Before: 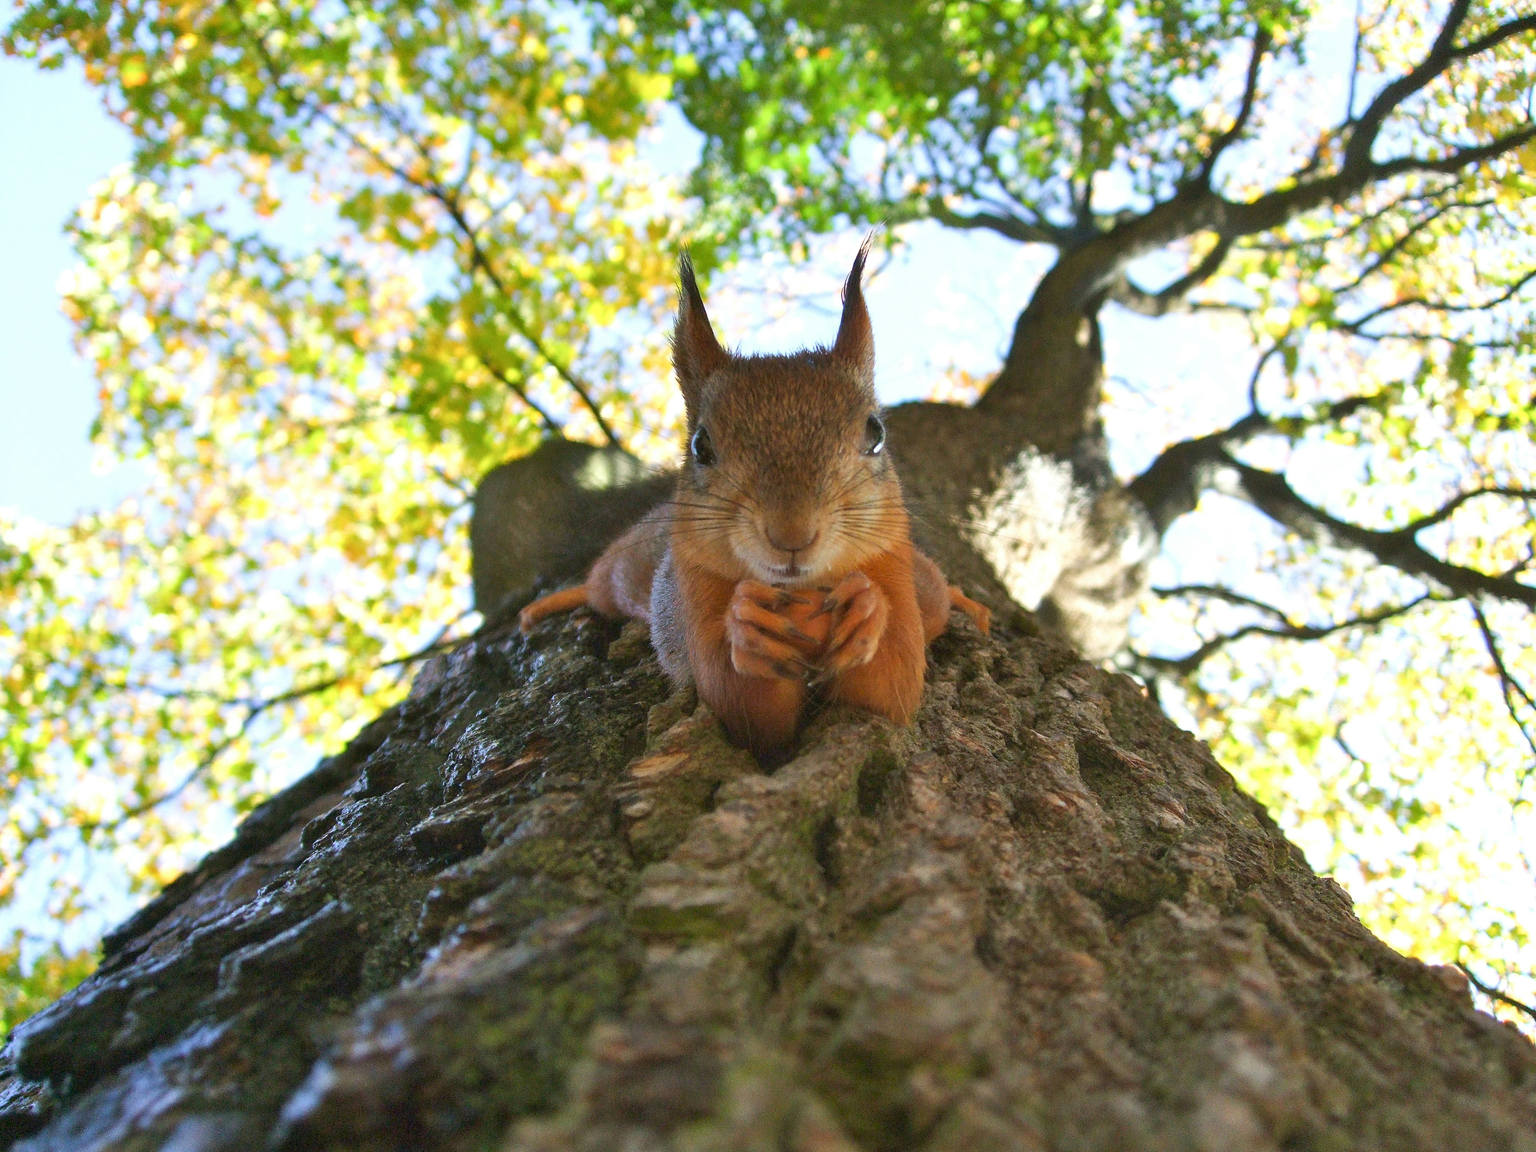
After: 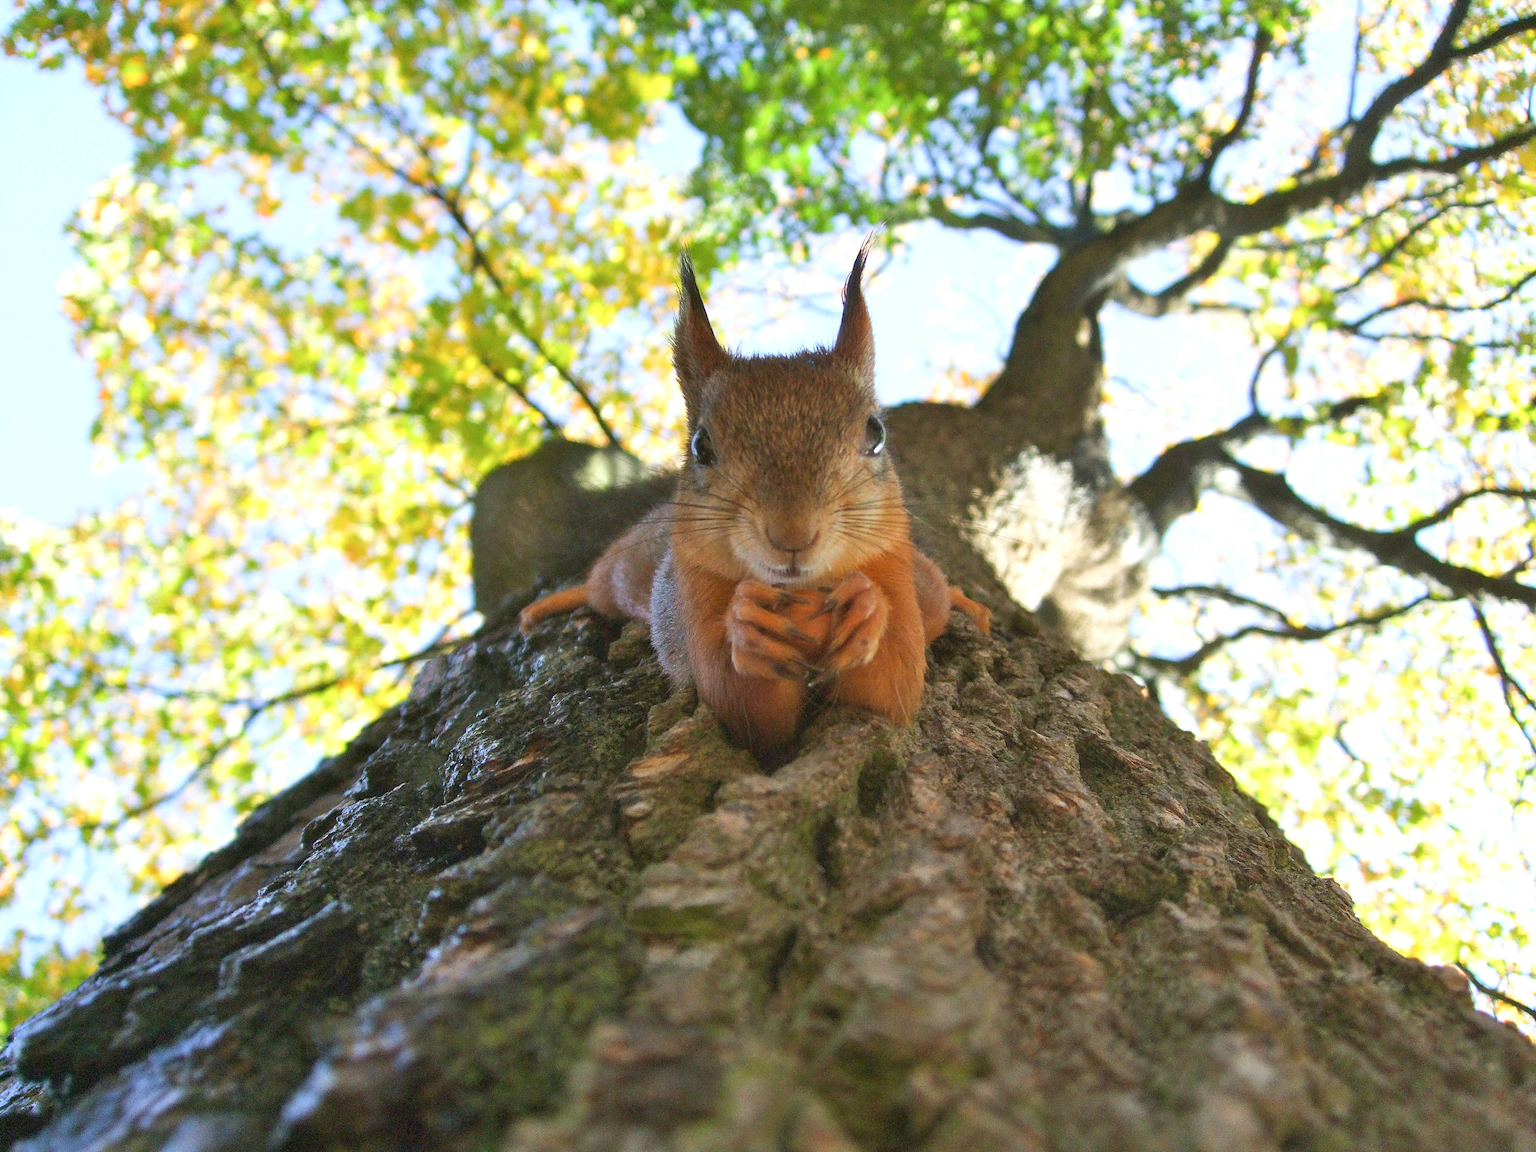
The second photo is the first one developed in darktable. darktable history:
contrast brightness saturation: contrast 0.055, brightness 0.055, saturation 0.005
